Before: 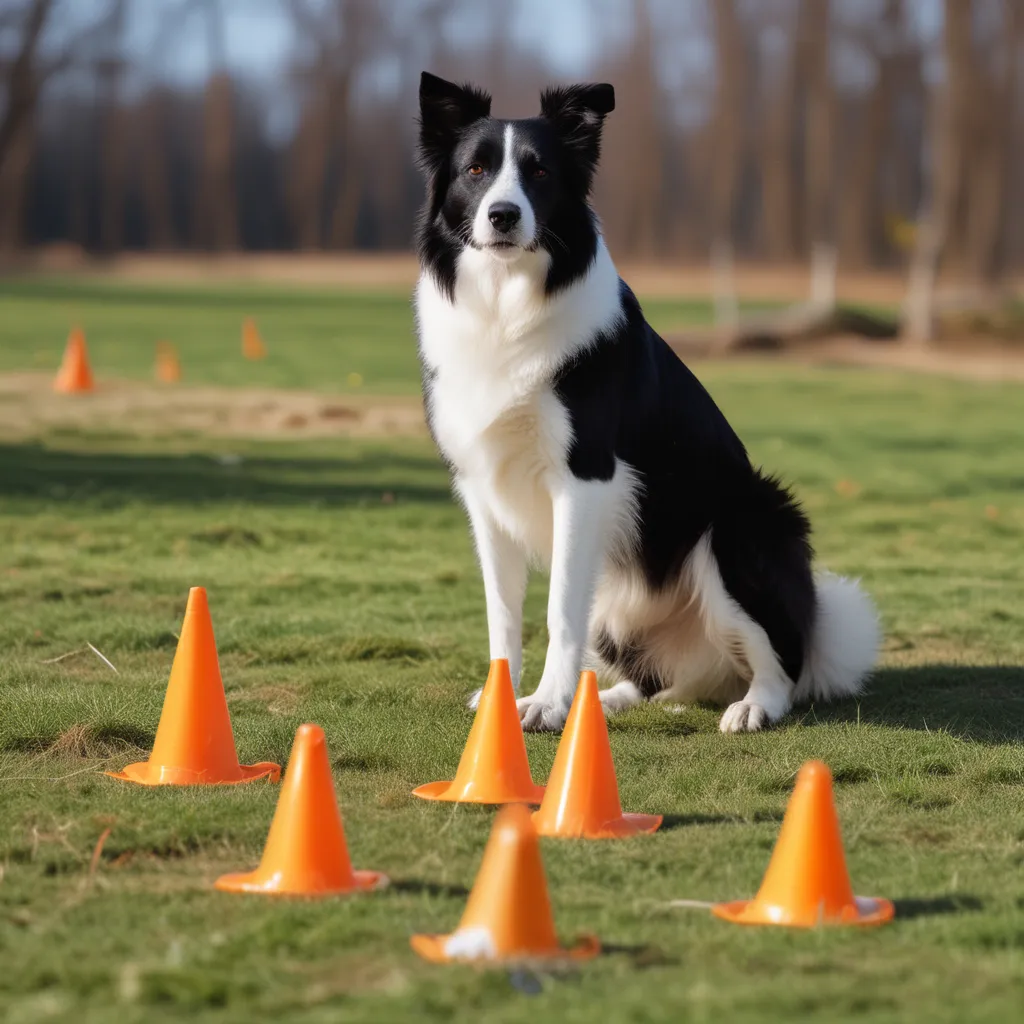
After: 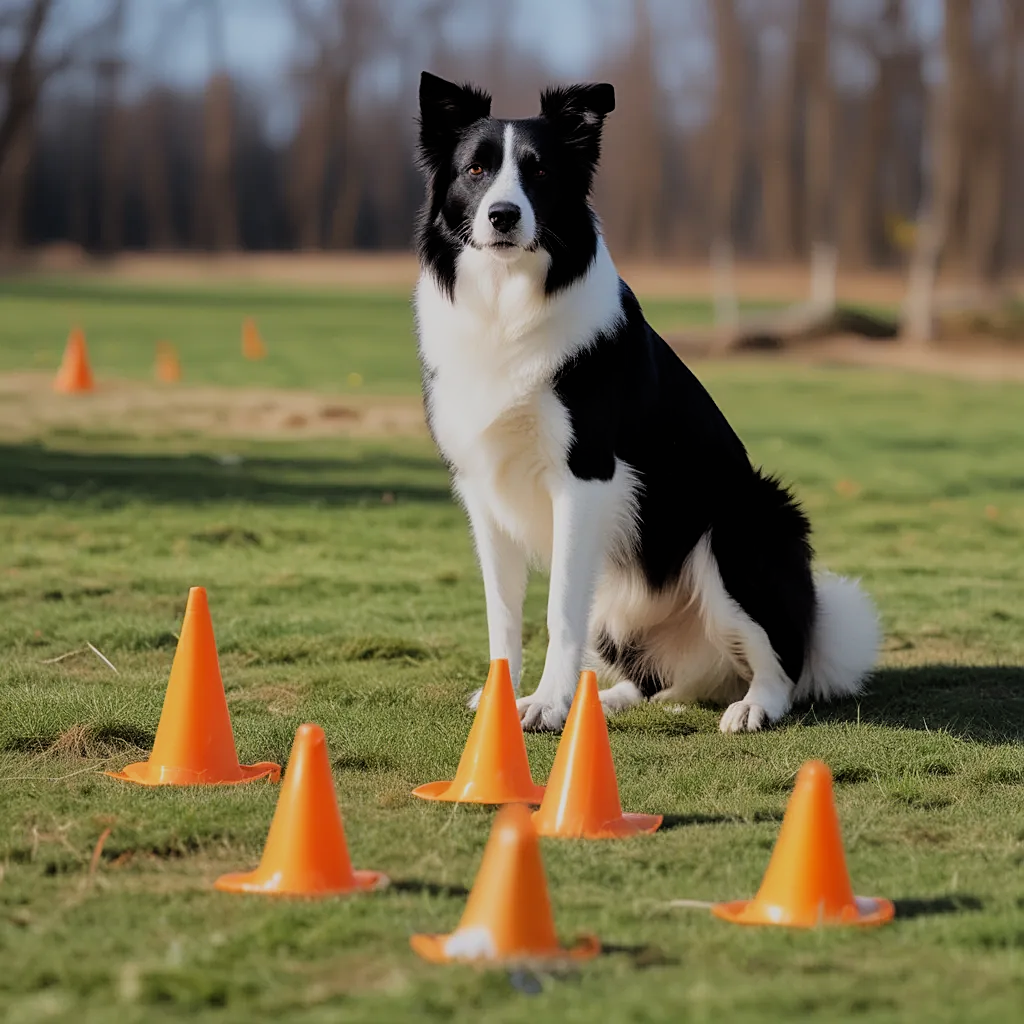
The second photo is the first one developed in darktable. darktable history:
sharpen: on, module defaults
filmic rgb: black relative exposure -7.65 EV, white relative exposure 4.56 EV, hardness 3.61, color science v6 (2022)
